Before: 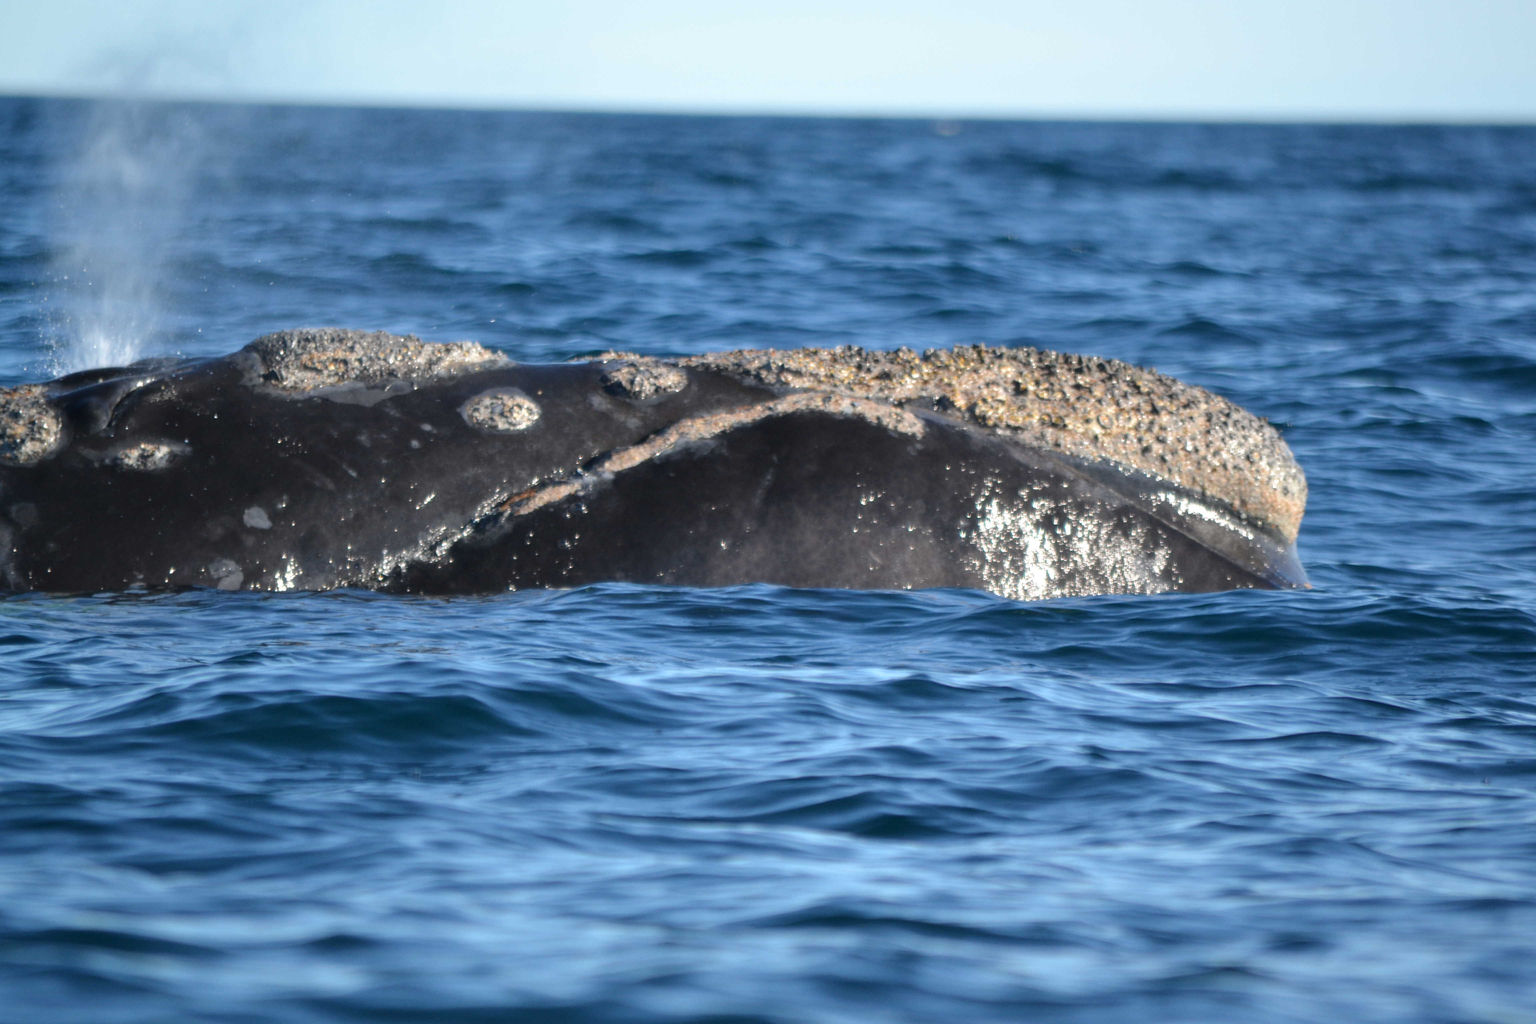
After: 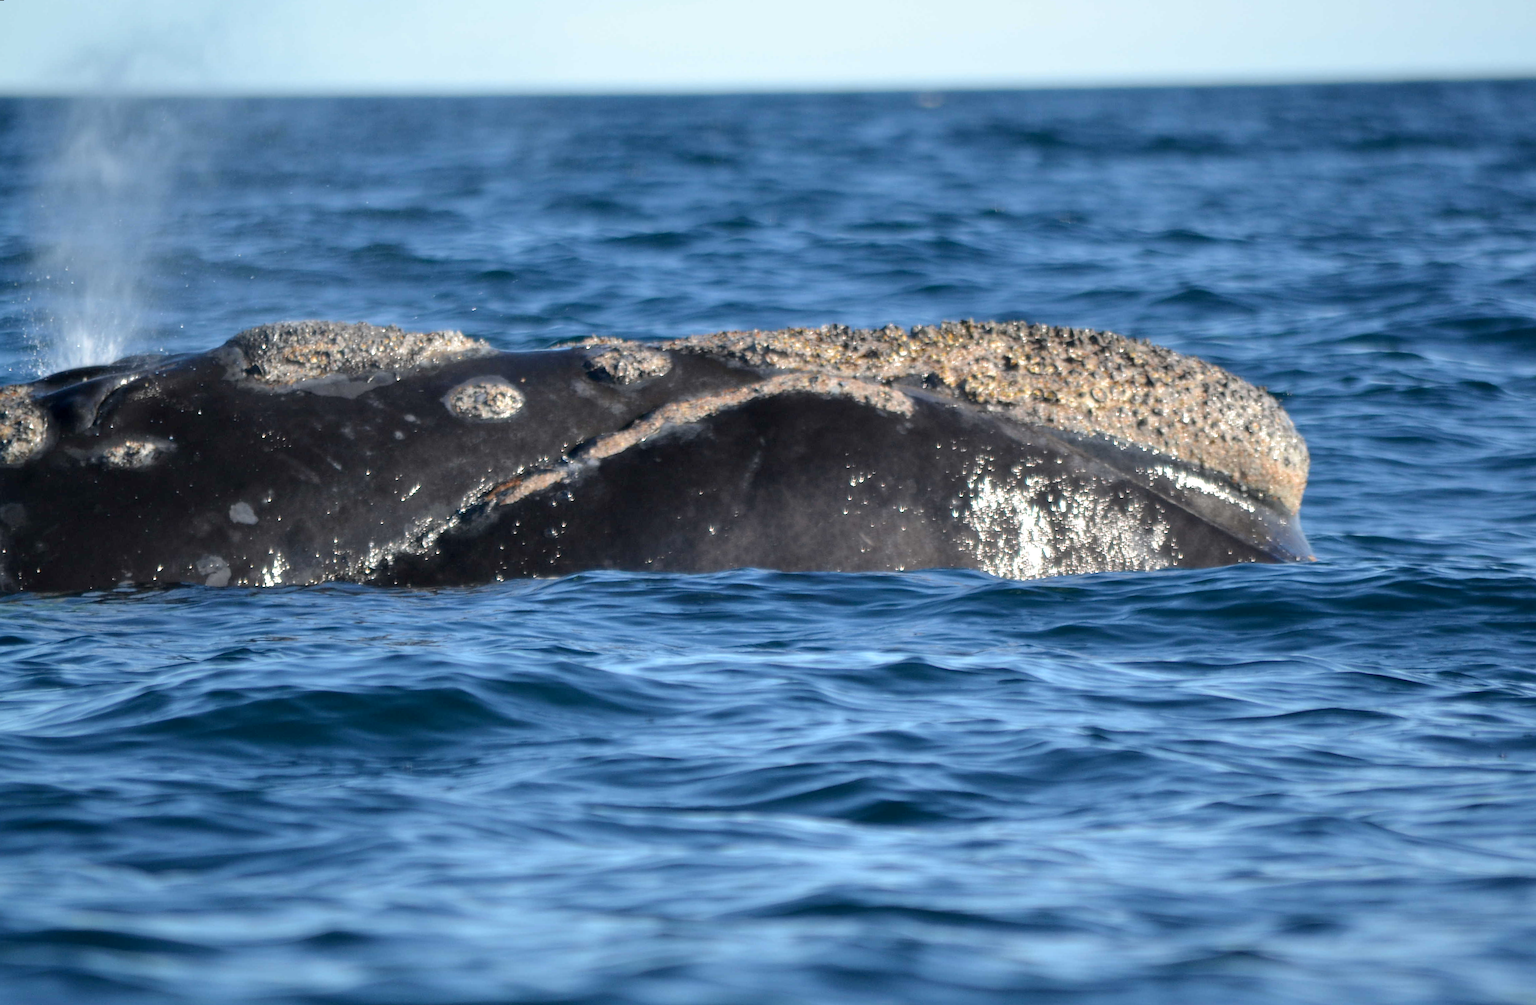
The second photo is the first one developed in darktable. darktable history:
sharpen: on, module defaults
exposure: black level correction 0.004, exposure 0.014 EV, compensate highlight preservation false
rotate and perspective: rotation -1.32°, lens shift (horizontal) -0.031, crop left 0.015, crop right 0.985, crop top 0.047, crop bottom 0.982
